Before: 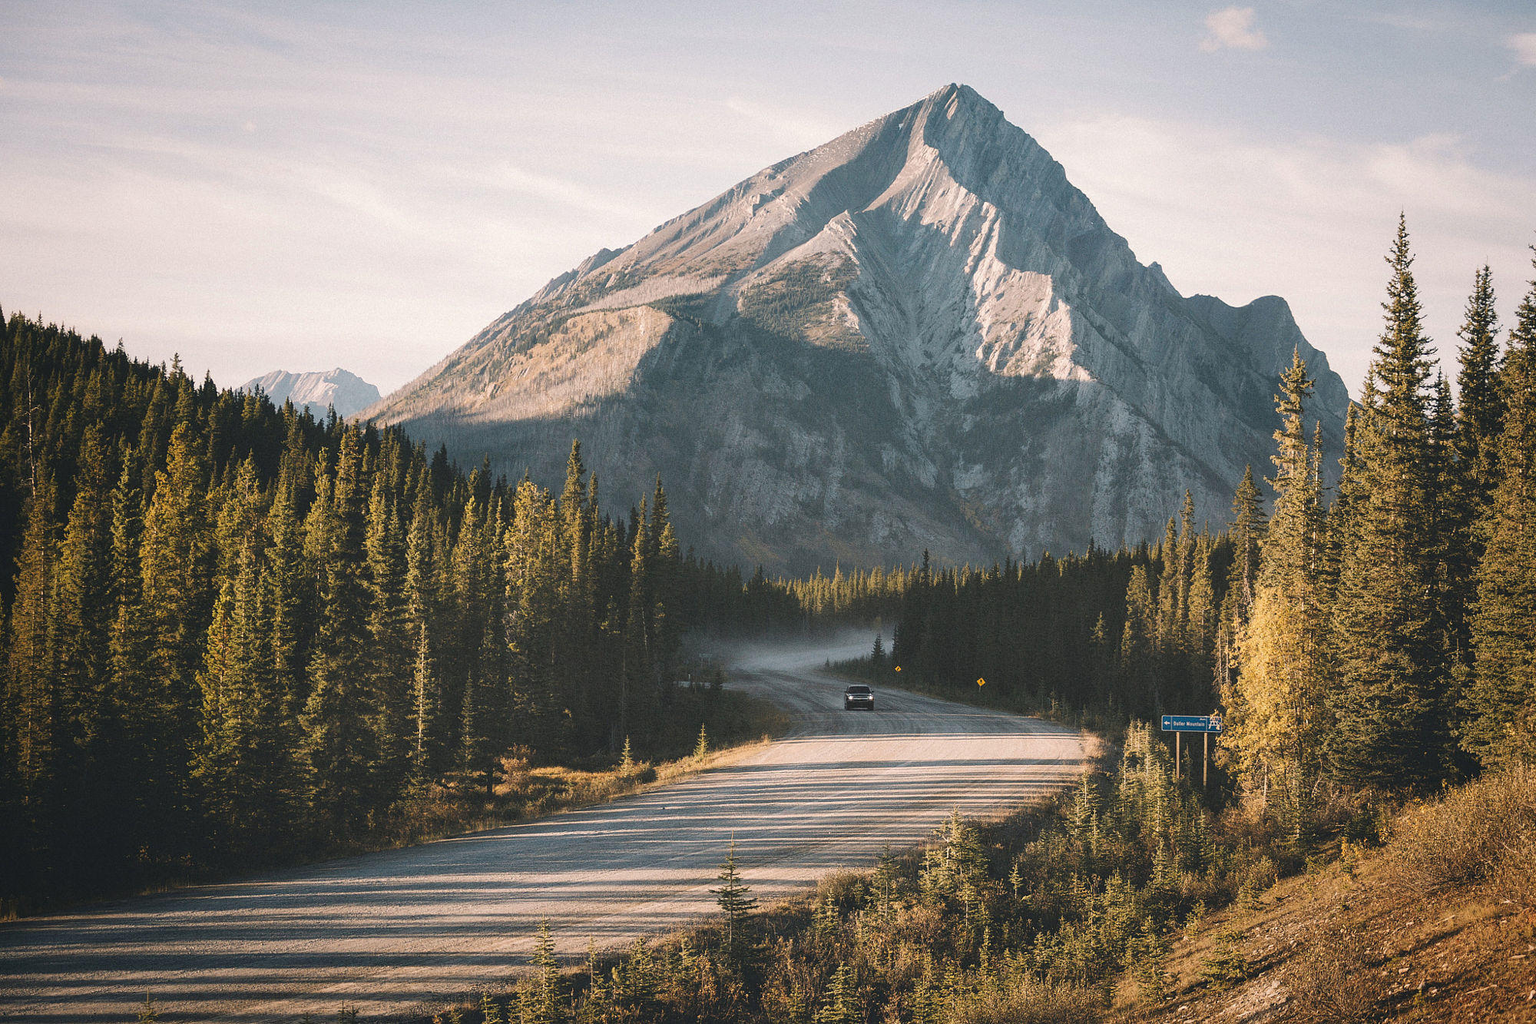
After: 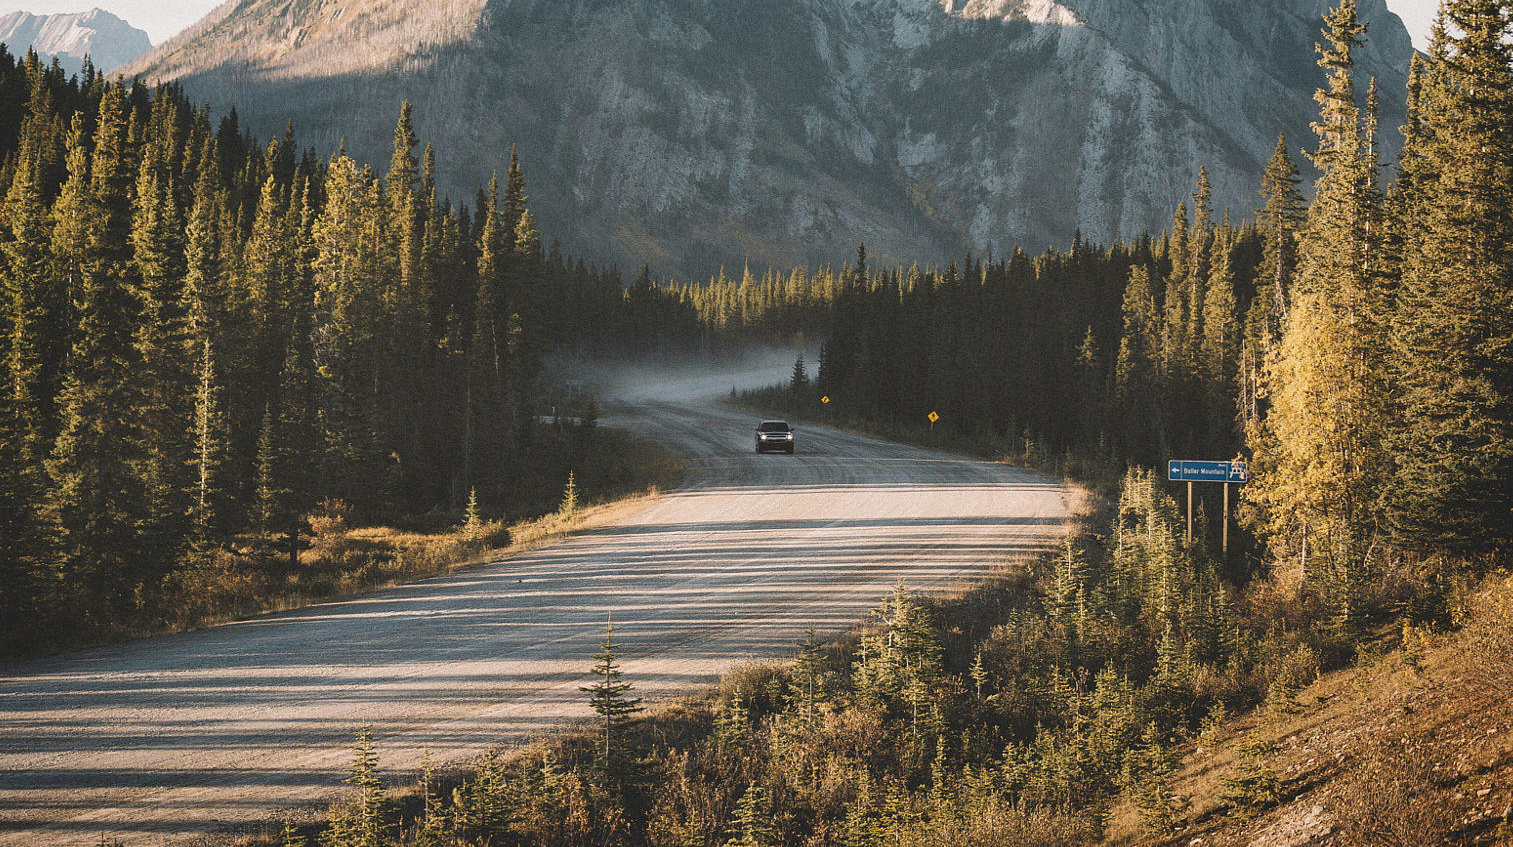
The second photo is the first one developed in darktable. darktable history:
color correction: highlights a* -3, highlights b* -2.2, shadows a* 2.42, shadows b* 2.78
crop and rotate: left 17.245%, top 35.389%, right 7.085%, bottom 1.051%
